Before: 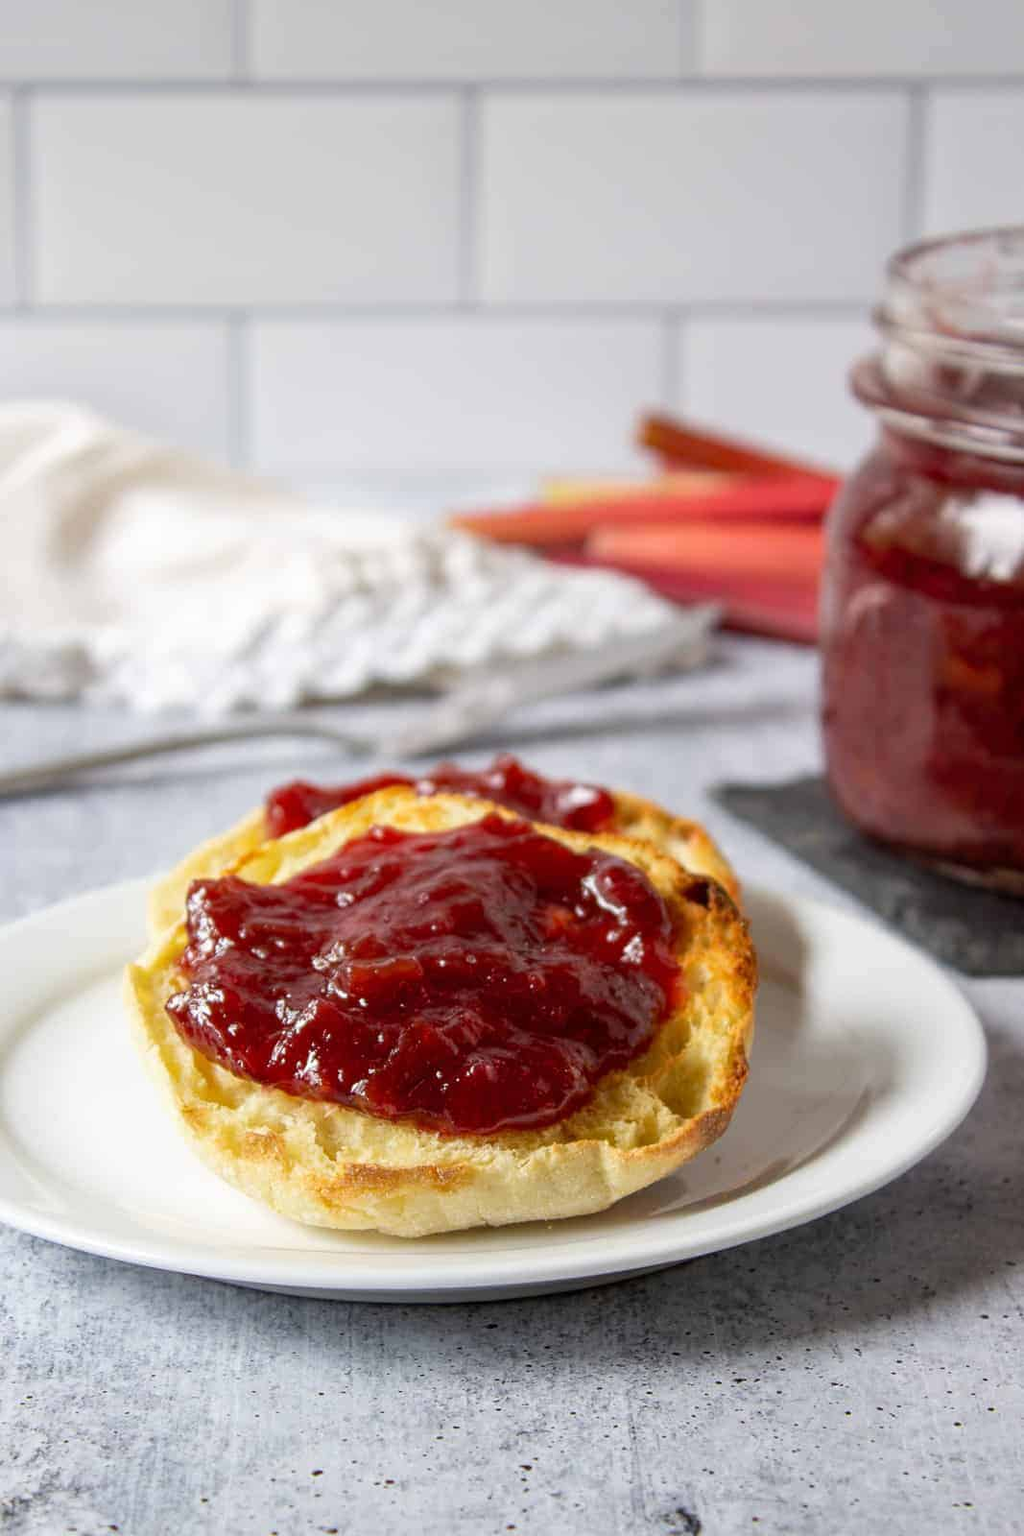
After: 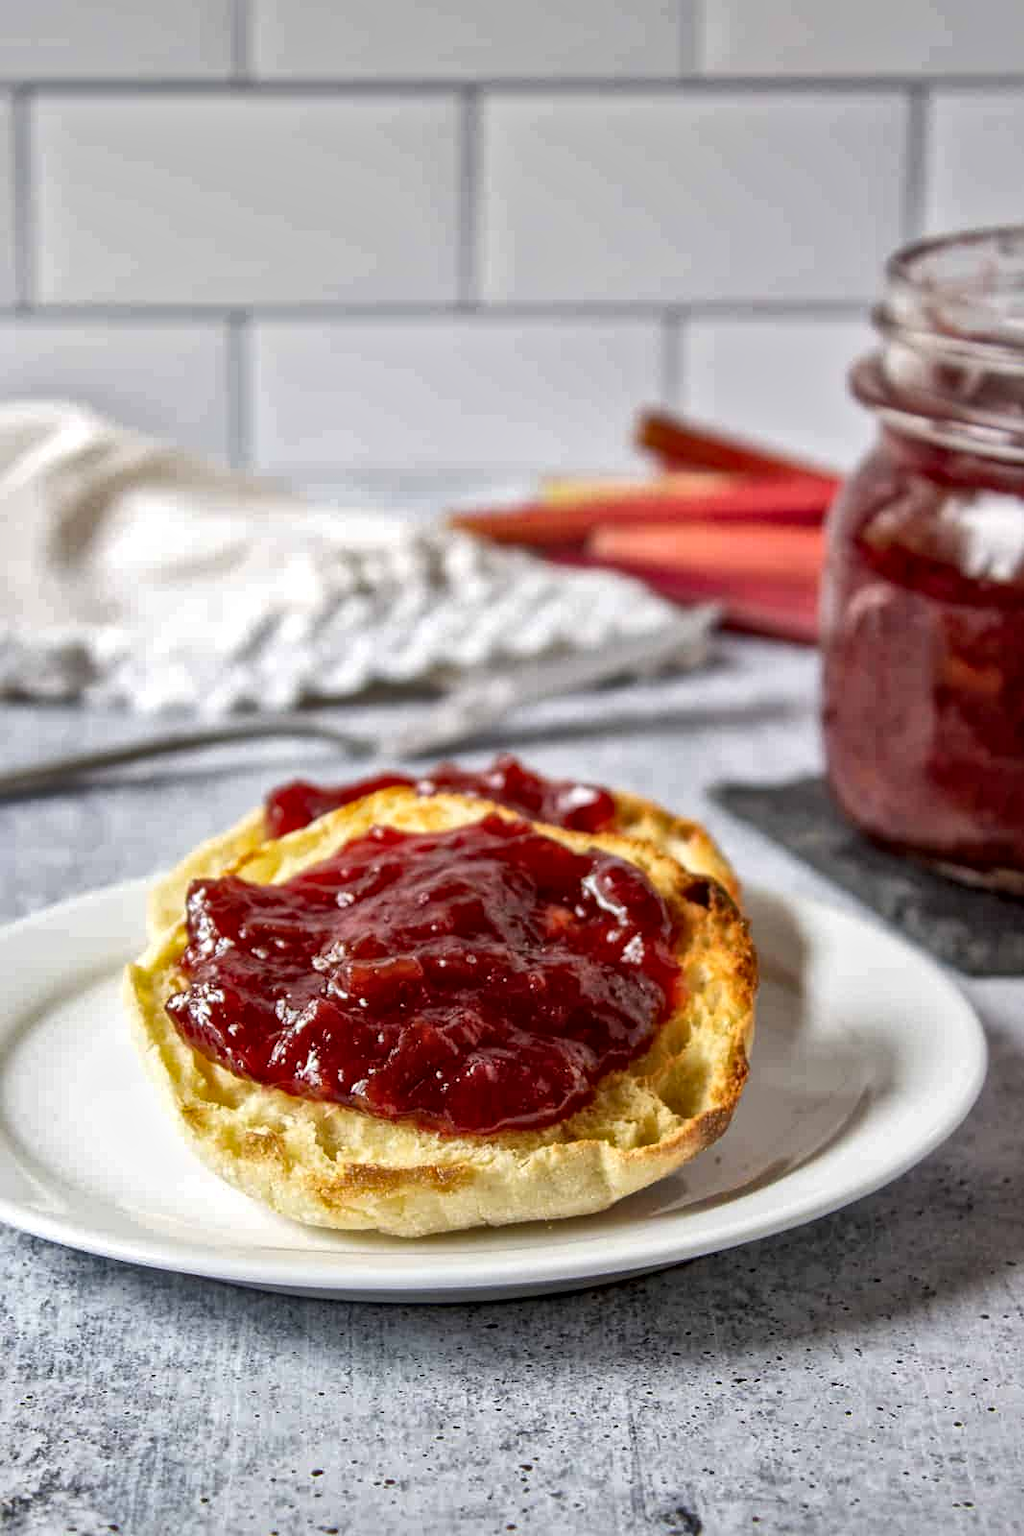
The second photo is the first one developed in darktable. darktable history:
local contrast: mode bilateral grid, contrast 21, coarseness 19, detail 163%, midtone range 0.2
shadows and highlights: shadows 6.14, soften with gaussian
